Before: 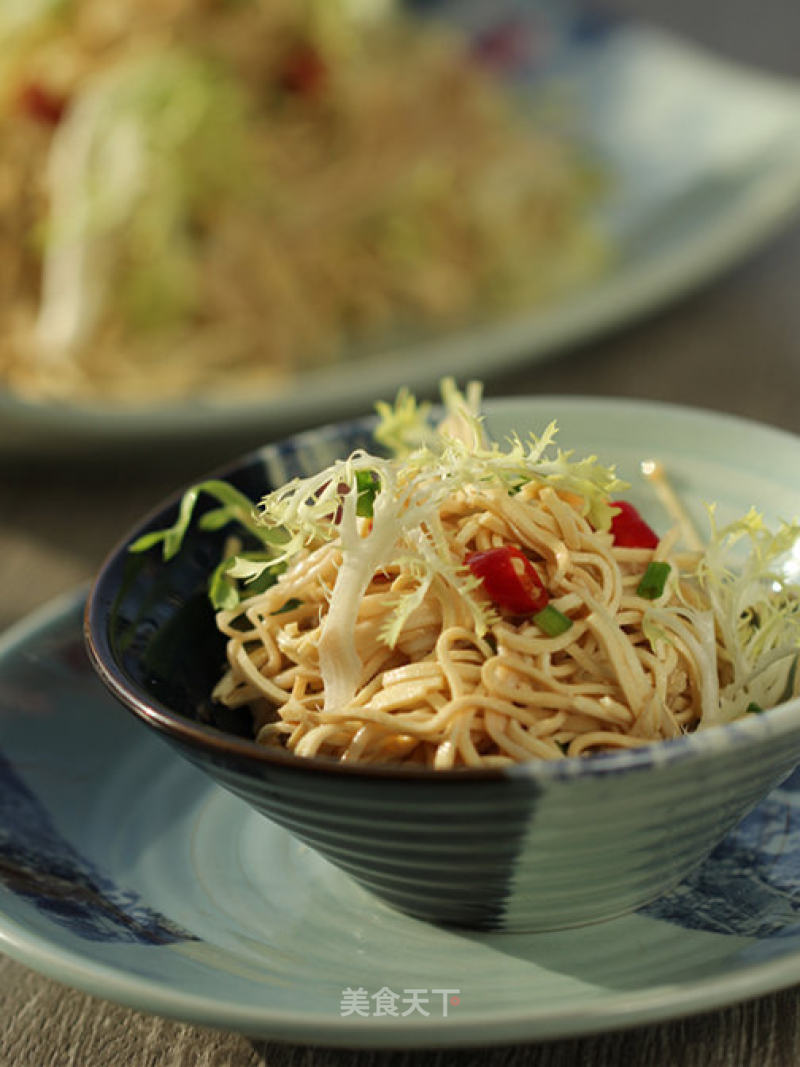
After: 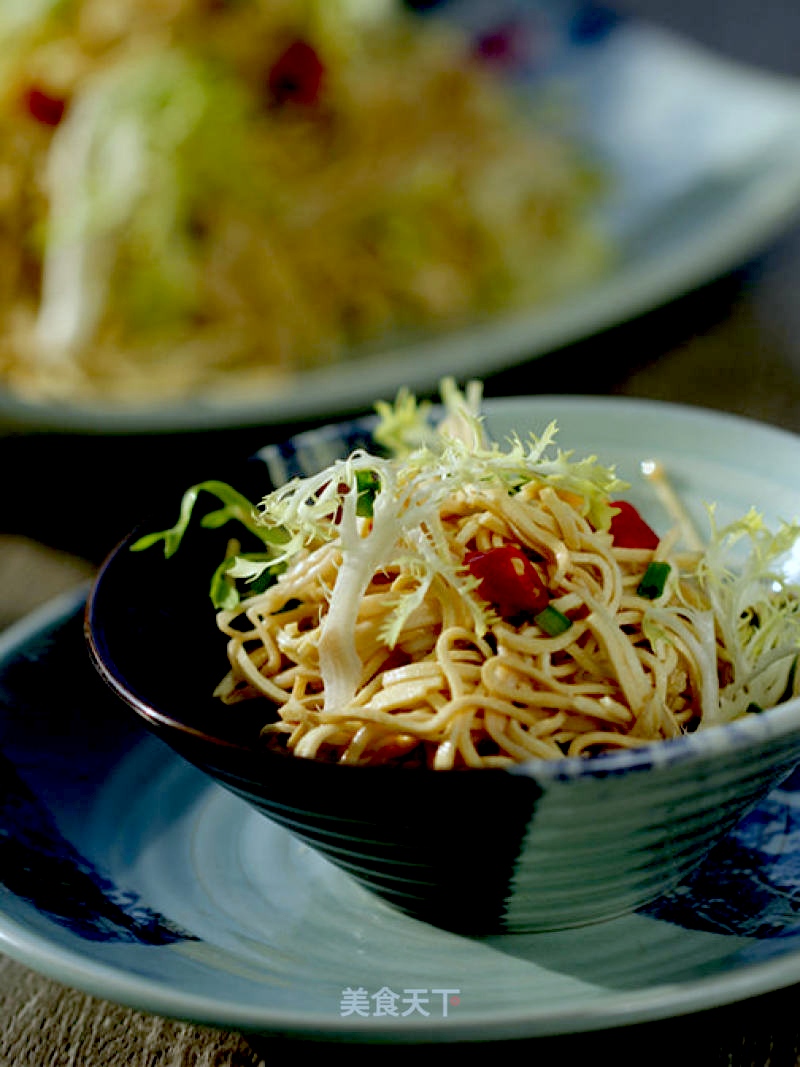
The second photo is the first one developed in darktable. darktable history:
white balance: red 0.948, green 1.02, blue 1.176
exposure: black level correction 0.056, compensate highlight preservation false
